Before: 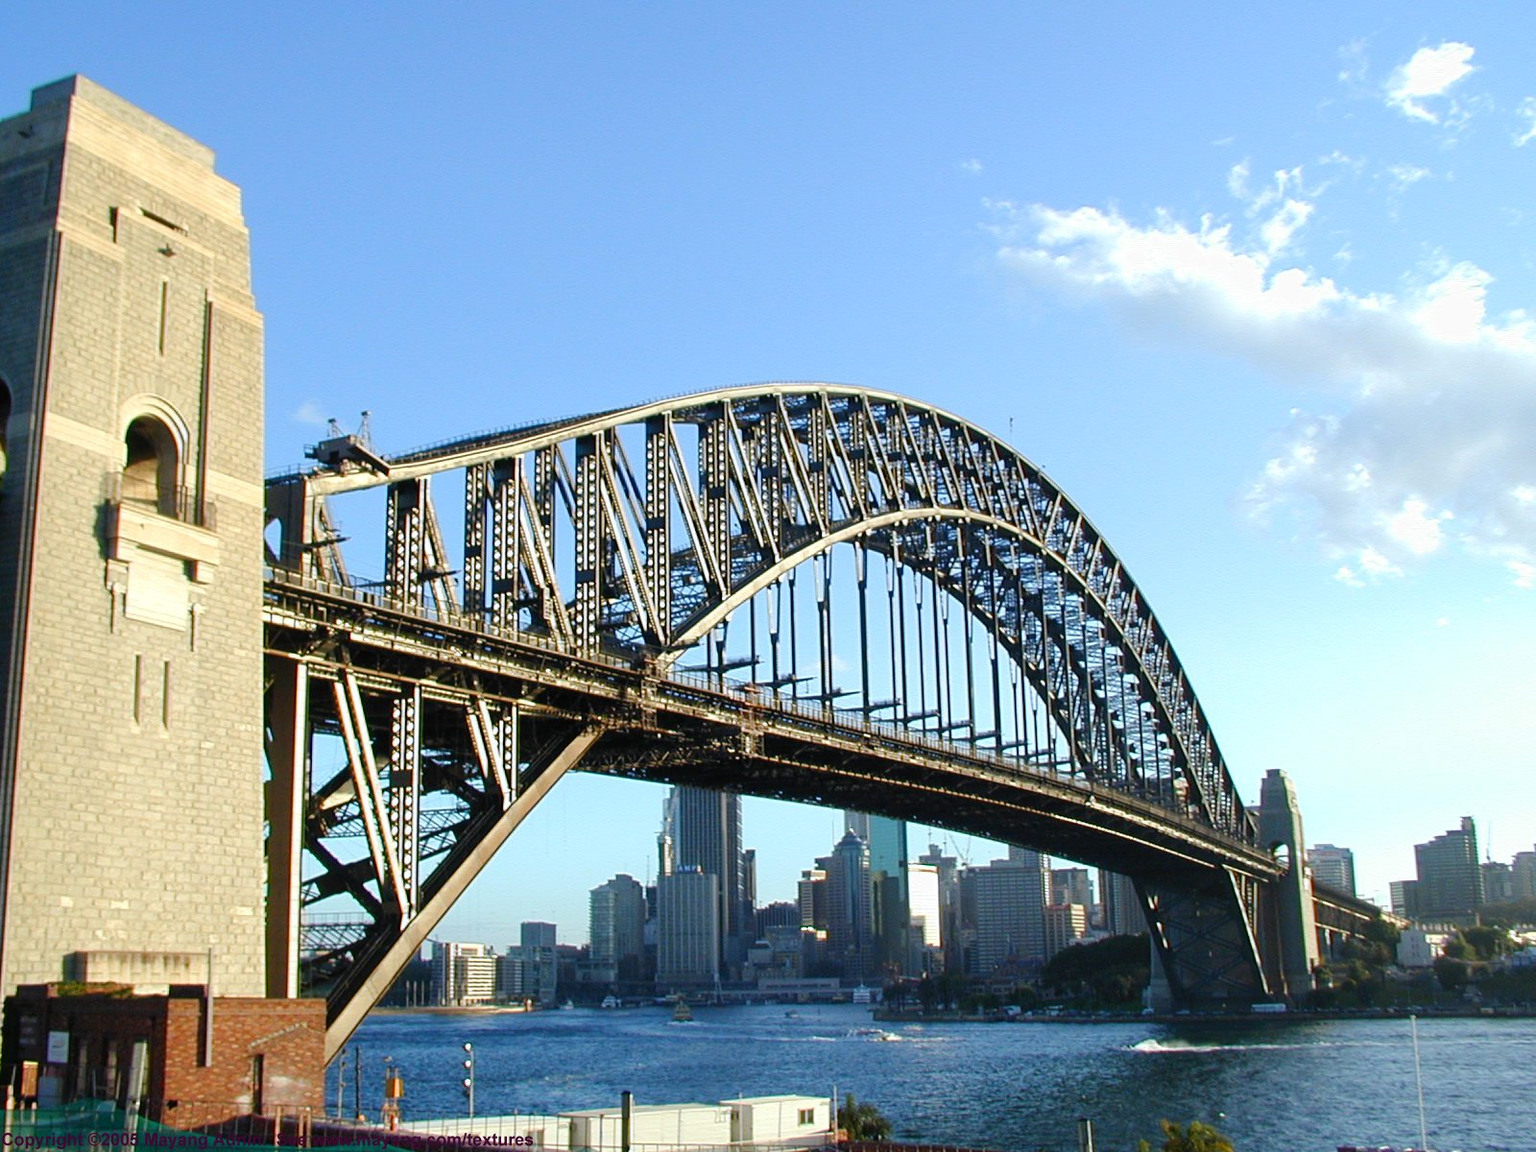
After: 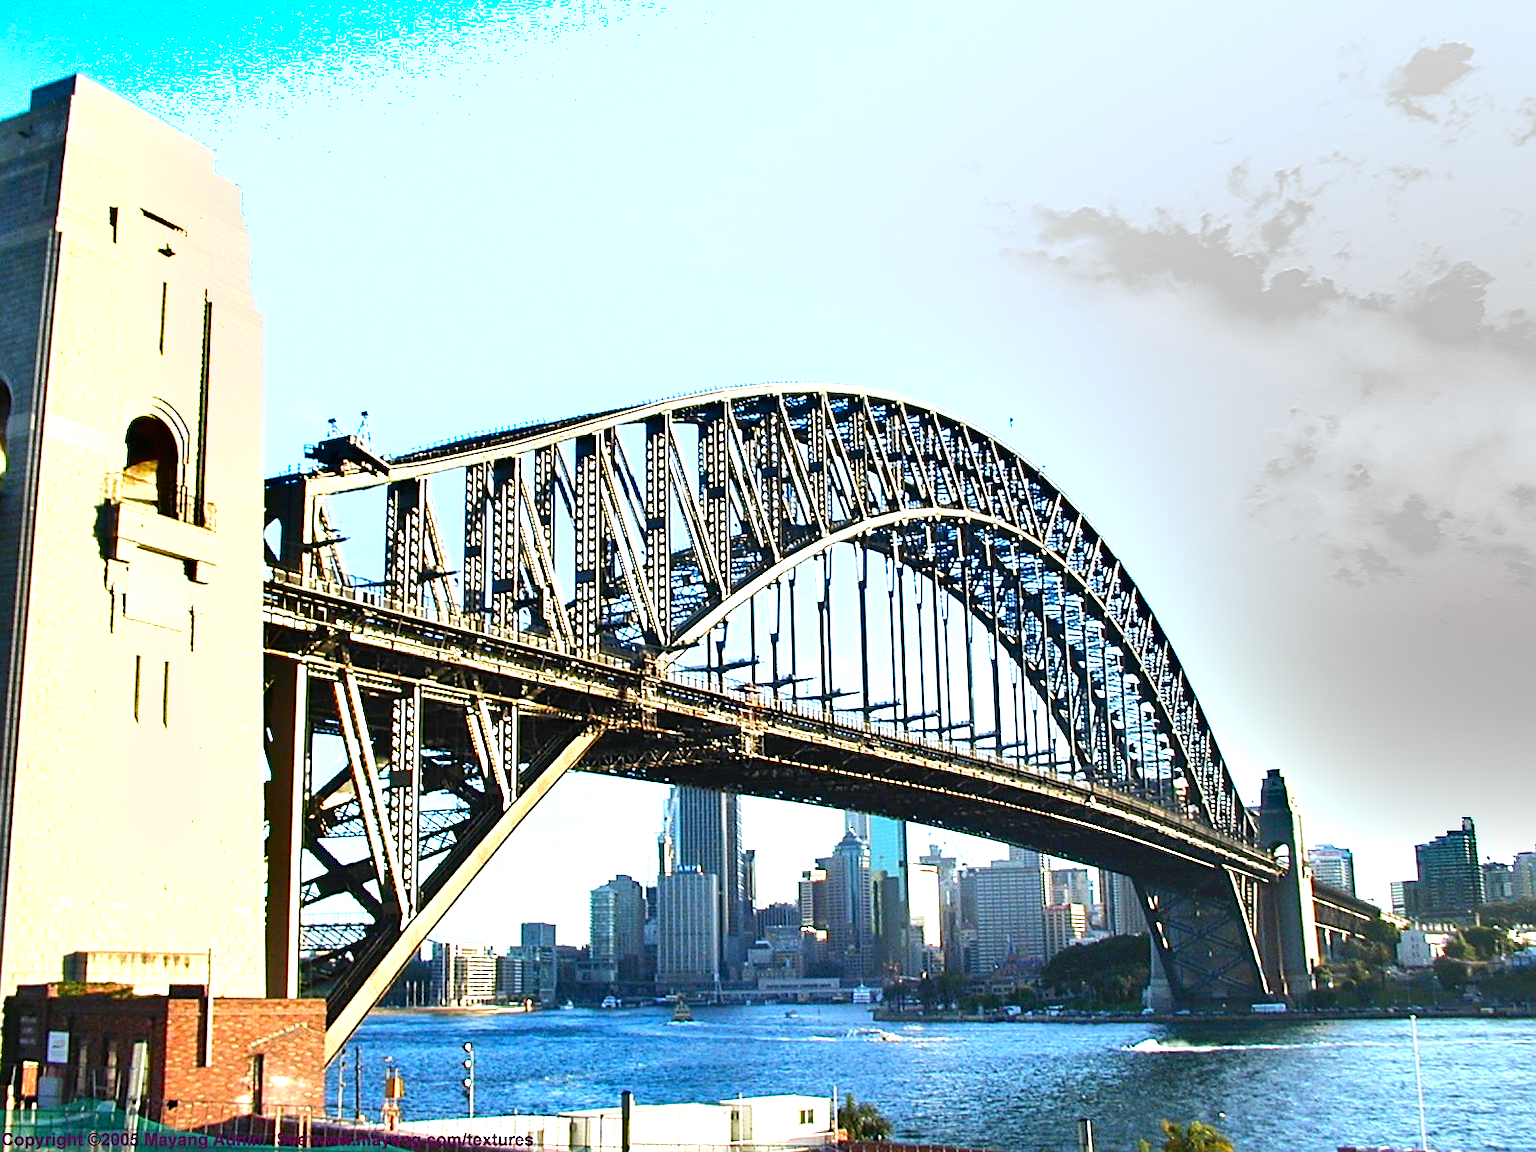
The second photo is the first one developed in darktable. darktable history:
tone curve: curves: ch0 [(0, 0) (0.077, 0.082) (0.765, 0.73) (1, 1)], preserve colors none
tone equalizer: -8 EV -0.732 EV, -7 EV -0.697 EV, -6 EV -0.637 EV, -5 EV -0.4 EV, -3 EV 0.397 EV, -2 EV 0.6 EV, -1 EV 0.695 EV, +0 EV 0.779 EV, edges refinement/feathering 500, mask exposure compensation -1.57 EV, preserve details no
shadows and highlights: soften with gaussian
sharpen: on, module defaults
exposure: black level correction 0, exposure 0.698 EV, compensate exposure bias true, compensate highlight preservation false
levels: levels [0, 0.445, 1]
